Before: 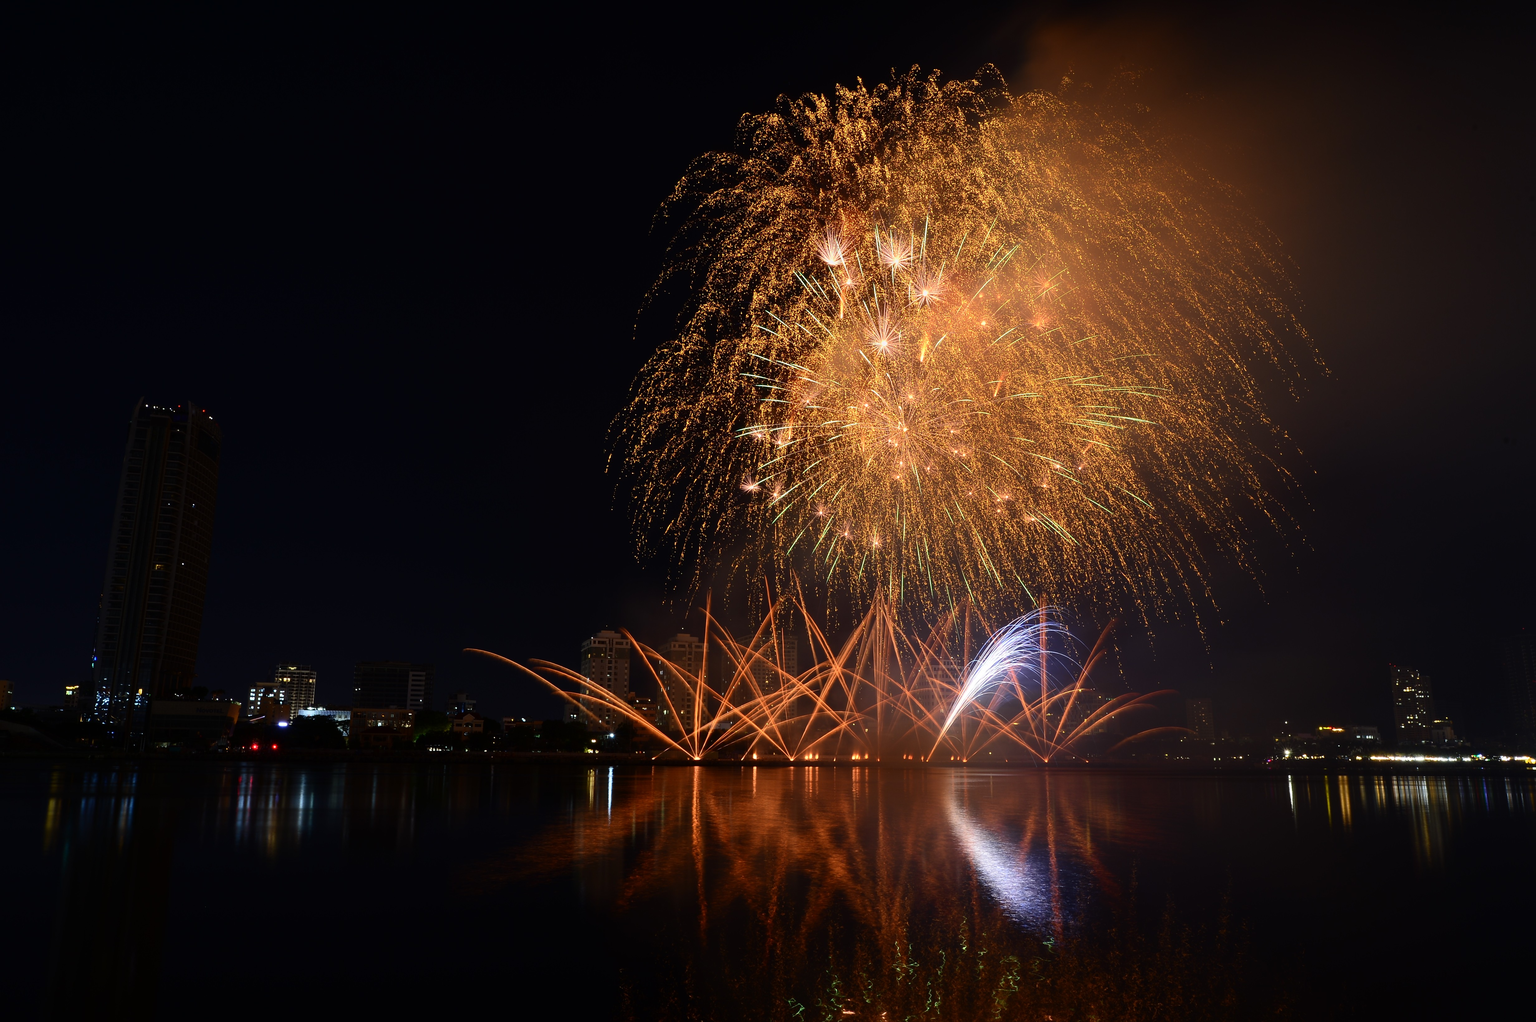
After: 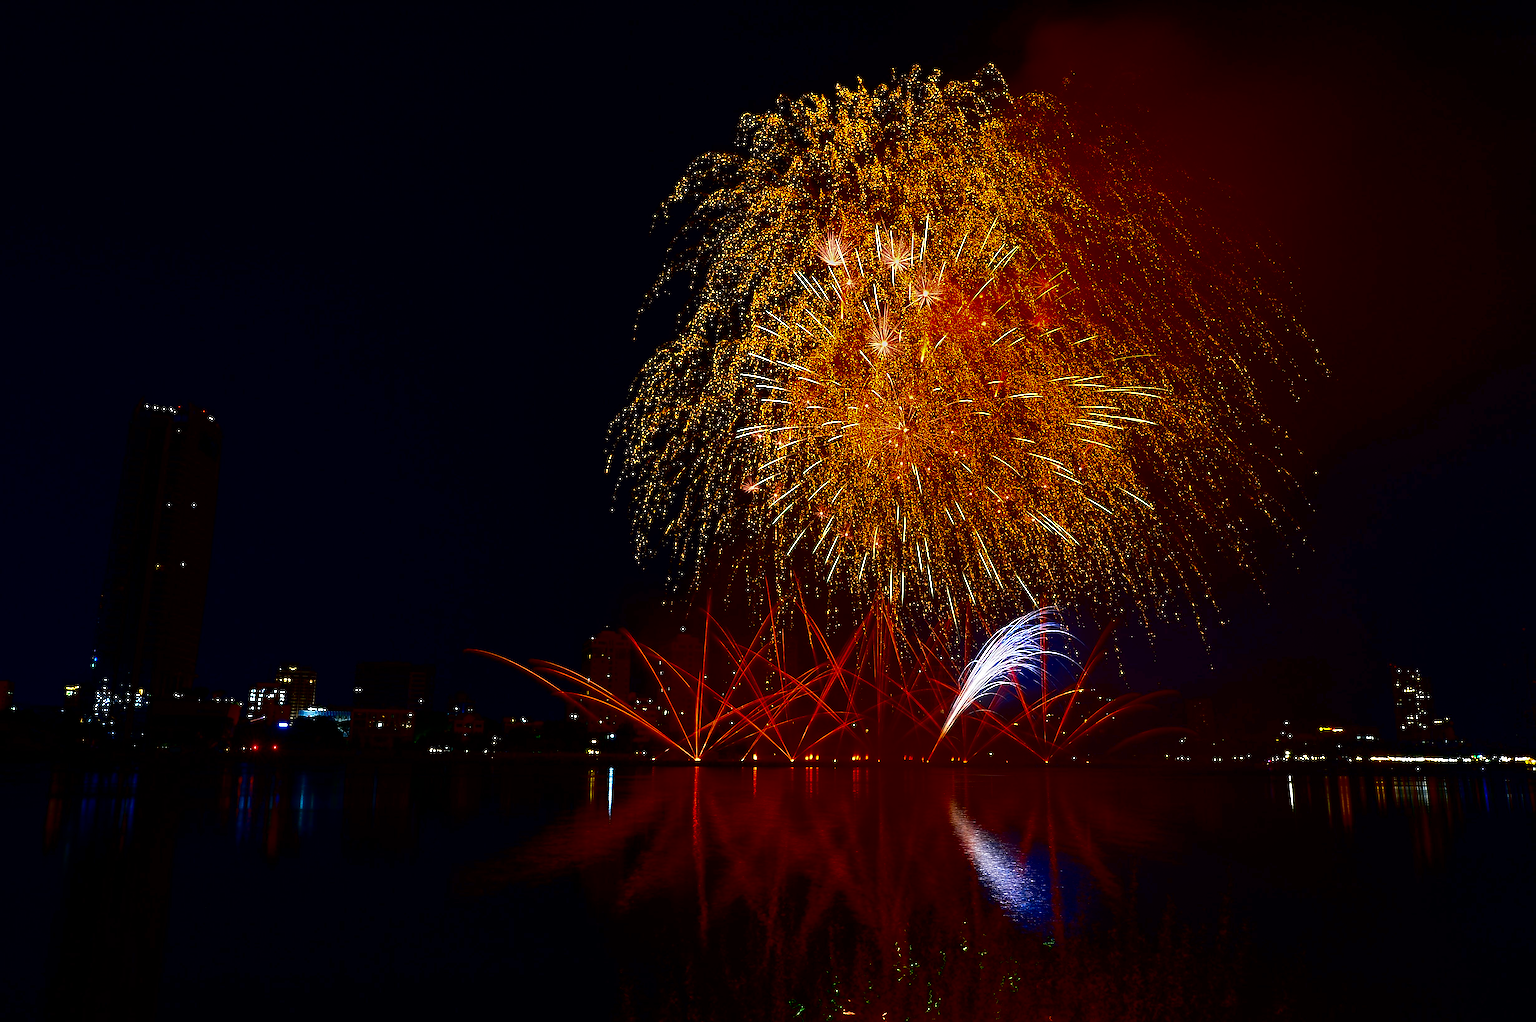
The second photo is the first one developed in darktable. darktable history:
sharpen: radius 2.531, amount 0.628
contrast brightness saturation: brightness -1, saturation 1
